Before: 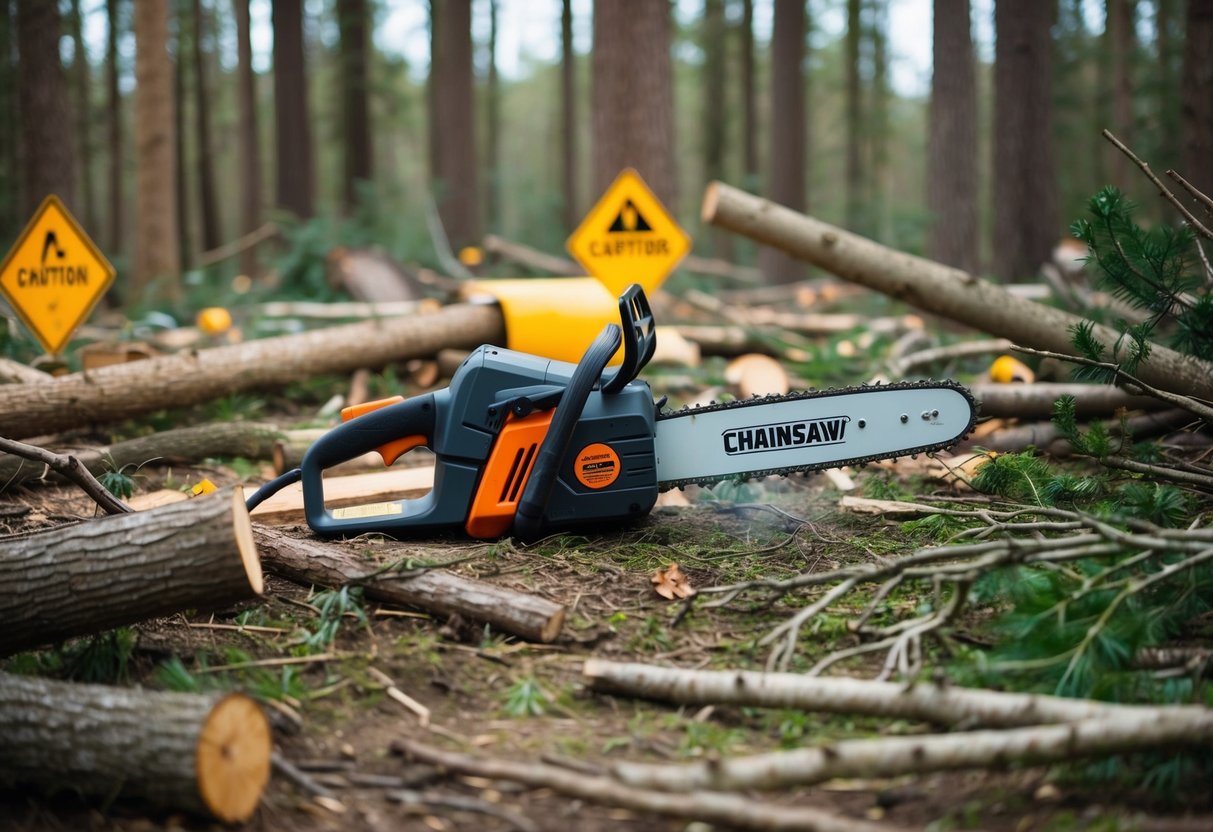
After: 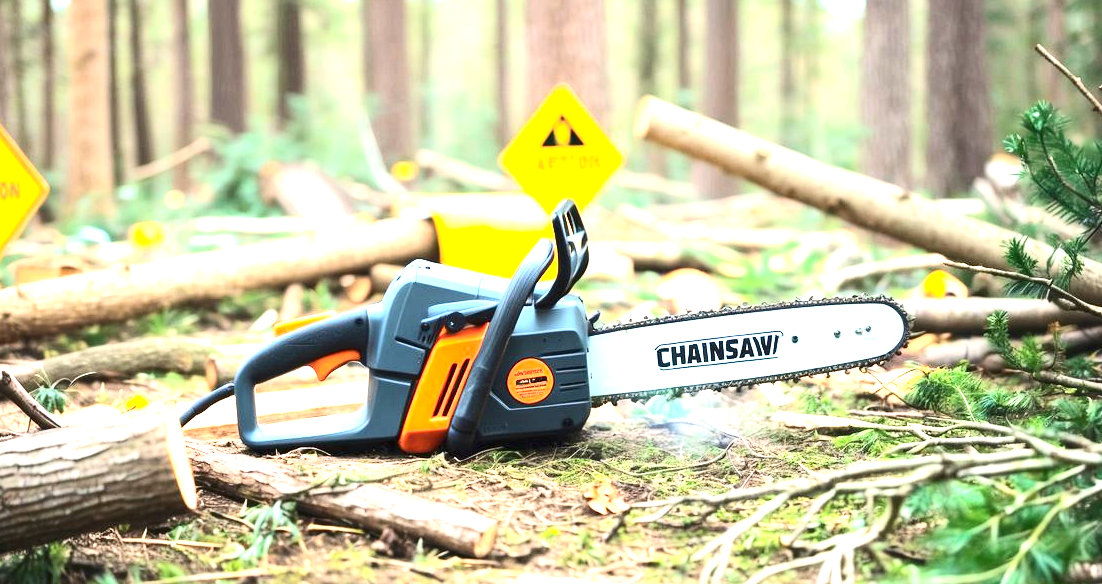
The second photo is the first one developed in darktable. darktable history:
exposure: black level correction 0, exposure 2.327 EV, compensate exposure bias true, compensate highlight preservation false
contrast brightness saturation: contrast 0.24, brightness 0.09
crop: left 5.596%, top 10.314%, right 3.534%, bottom 19.395%
